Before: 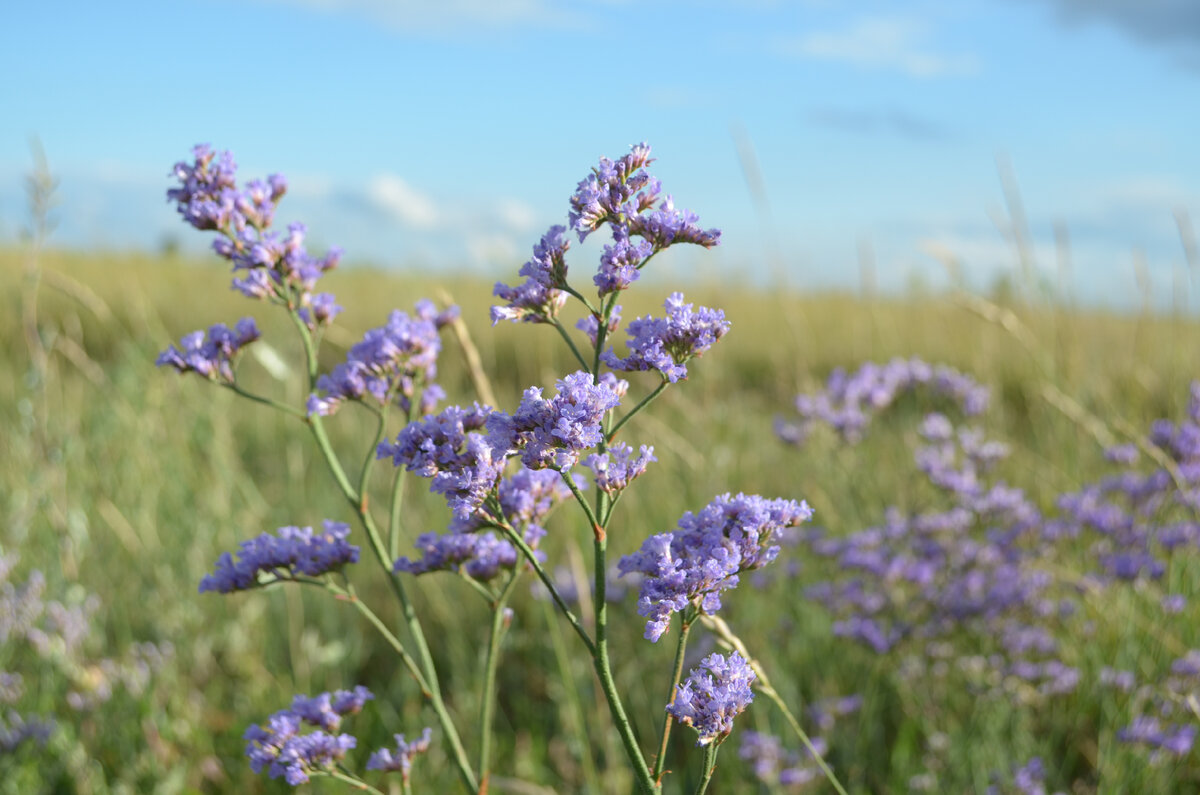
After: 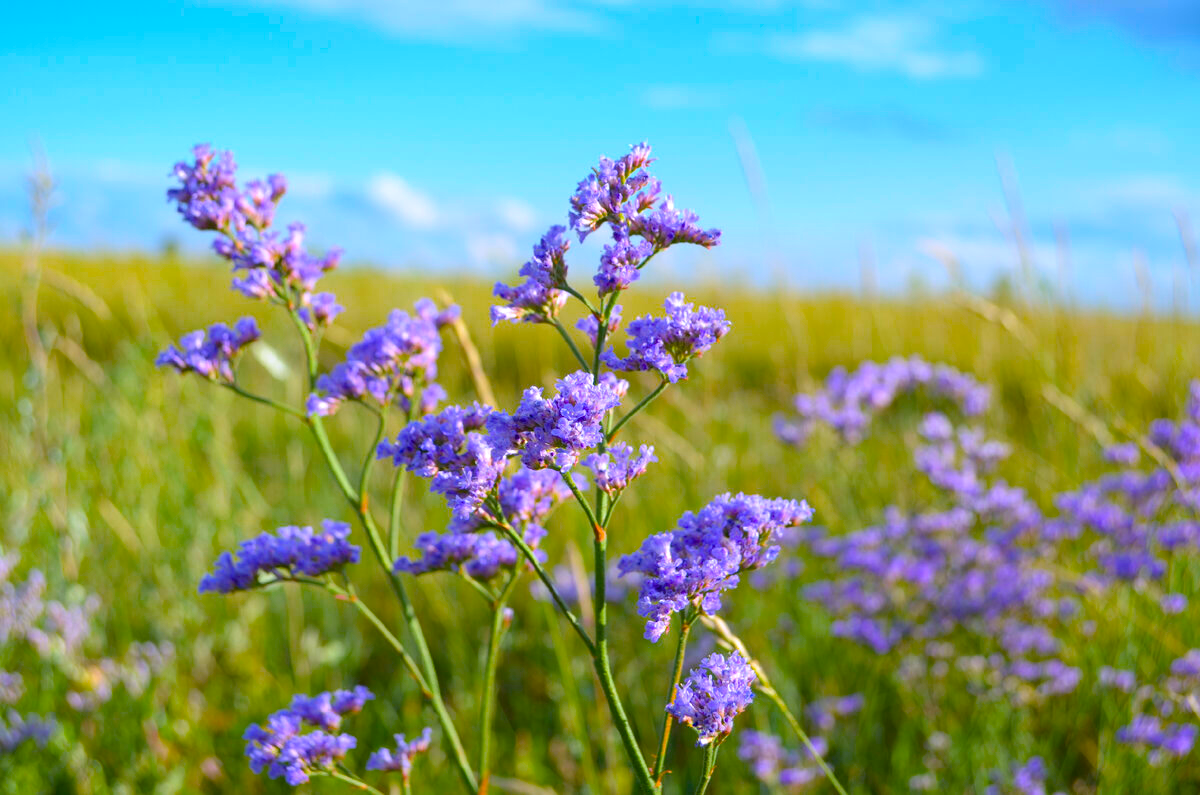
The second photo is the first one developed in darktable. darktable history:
white balance: red 1.004, blue 1.096
color balance rgb: perceptual saturation grading › global saturation 100%
exposure: exposure 0.127 EV, compensate highlight preservation false
